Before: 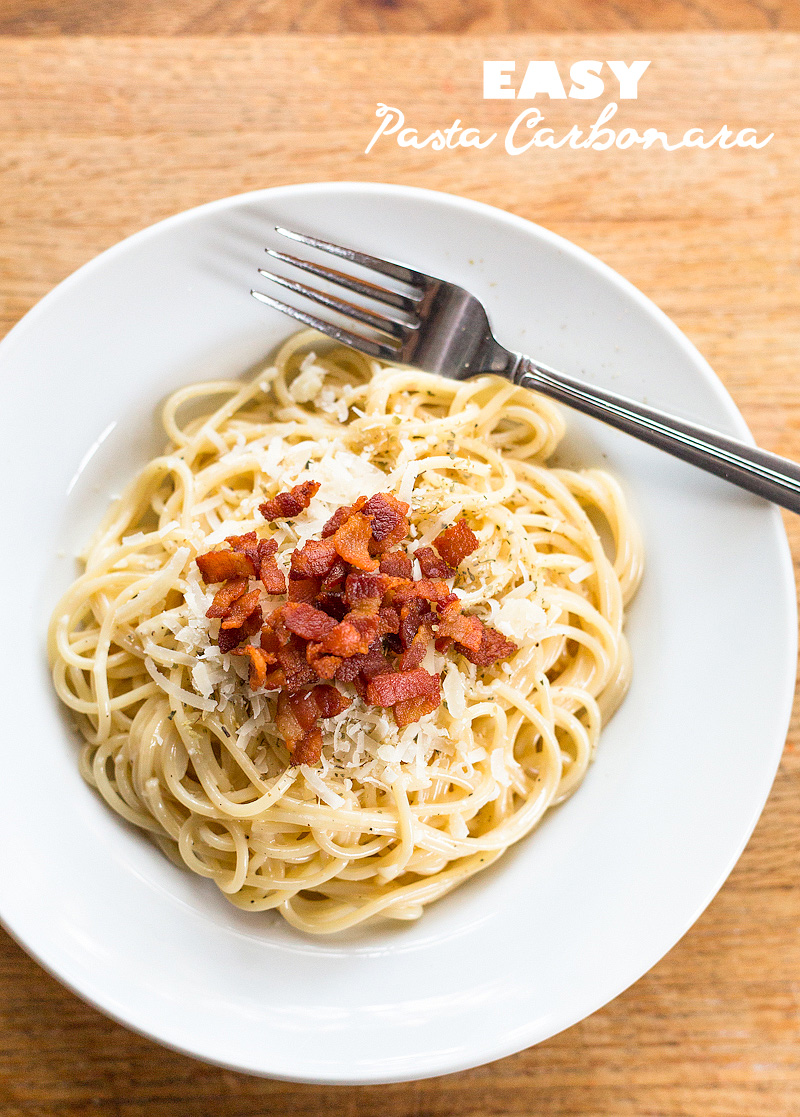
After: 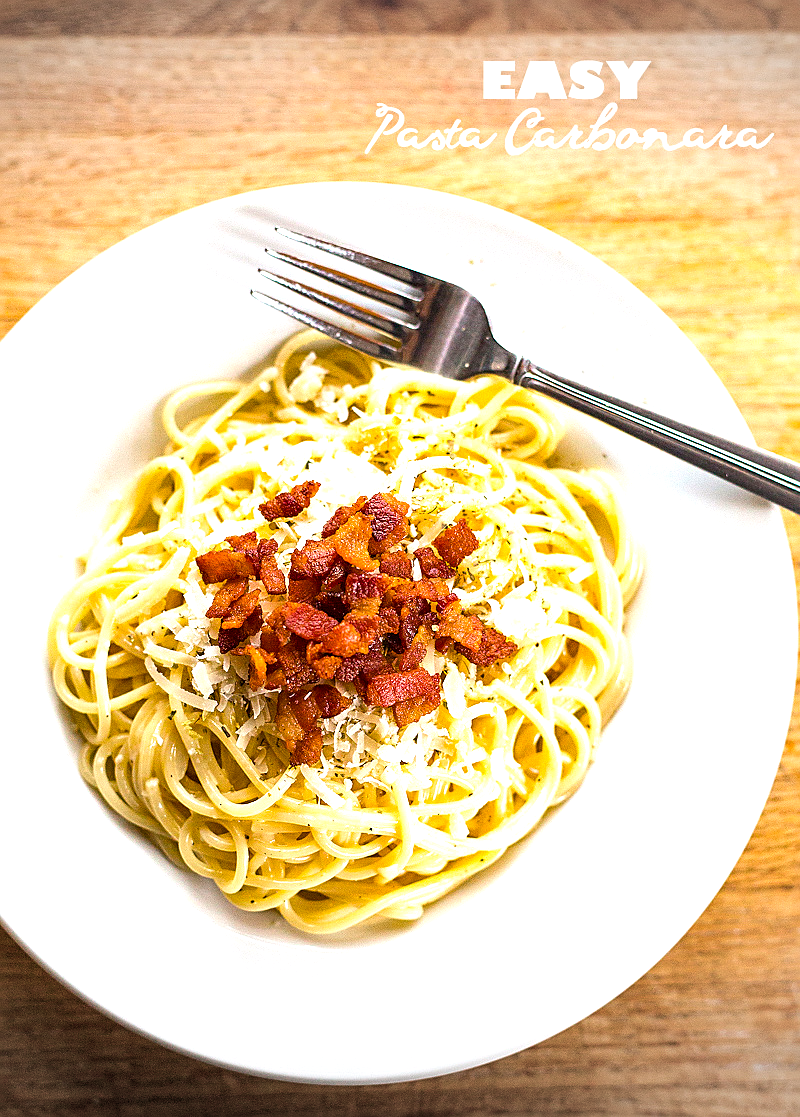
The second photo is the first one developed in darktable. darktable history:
color balance rgb: highlights gain › chroma 0.185%, highlights gain › hue 332.94°, linear chroma grading › global chroma 8.891%, perceptual saturation grading › global saturation 24.89%, perceptual brilliance grading › global brilliance -5.321%, perceptual brilliance grading › highlights 23.984%, perceptual brilliance grading › mid-tones 7.04%, perceptual brilliance grading › shadows -4.916%
sharpen: on, module defaults
vignetting: fall-off start 99.55%, width/height ratio 1.323, unbound false
